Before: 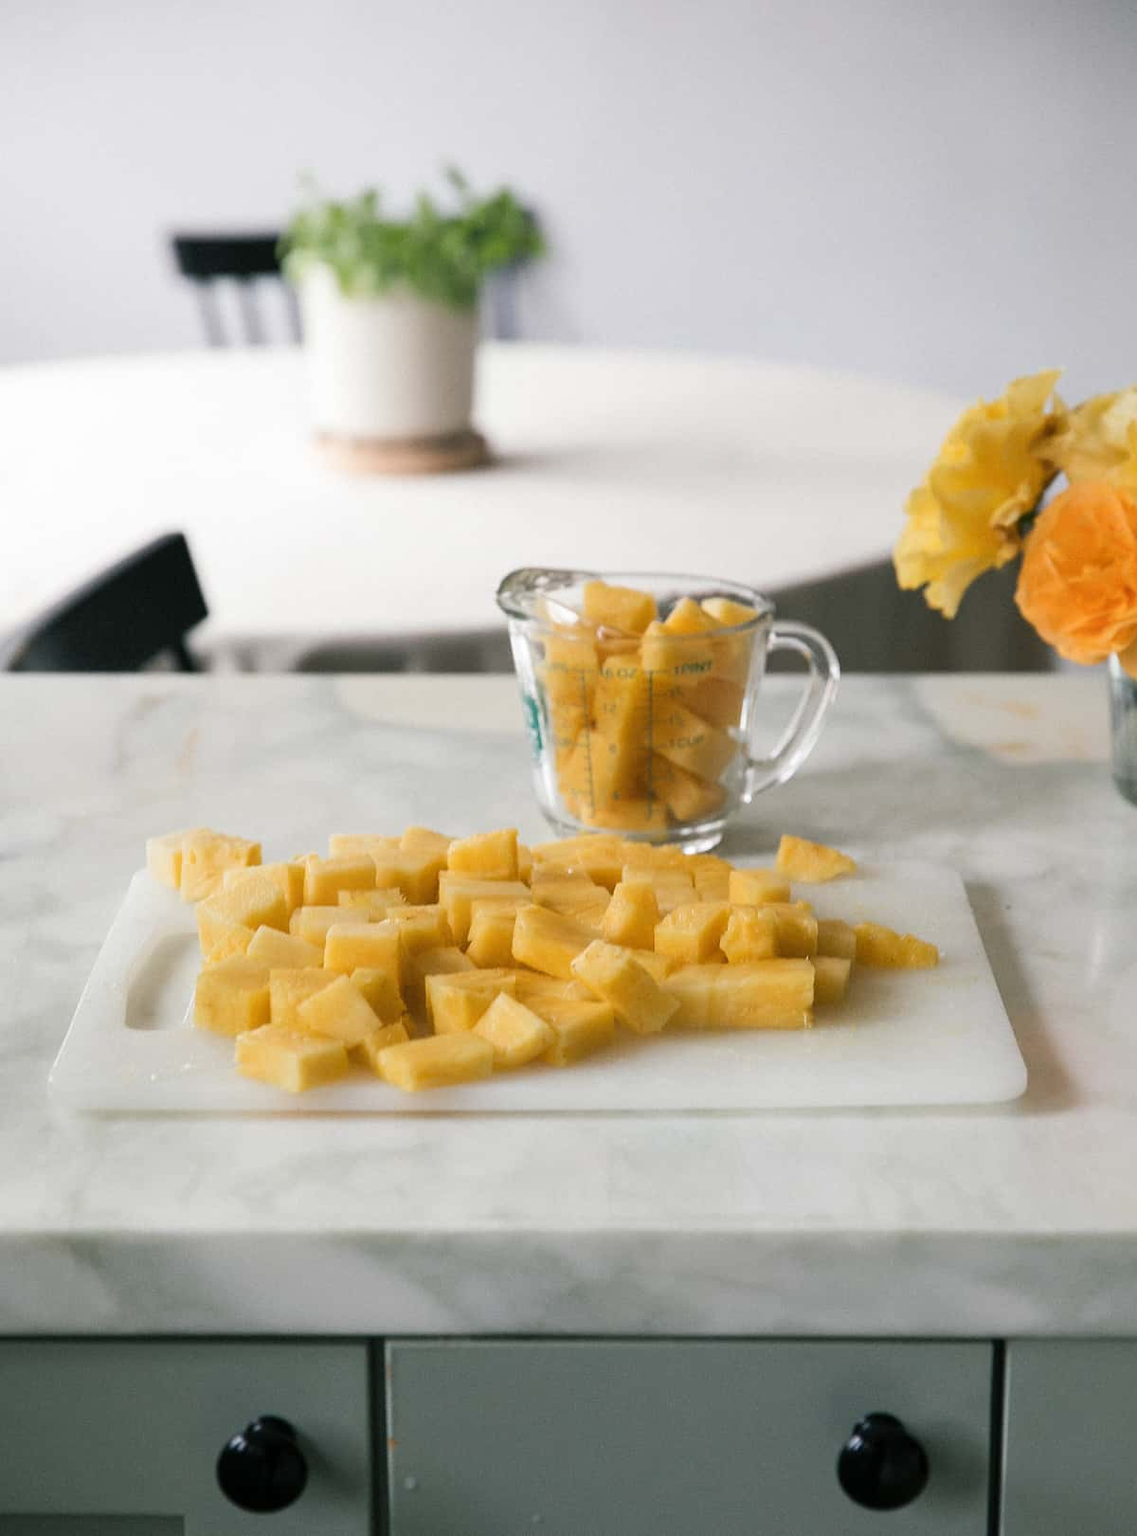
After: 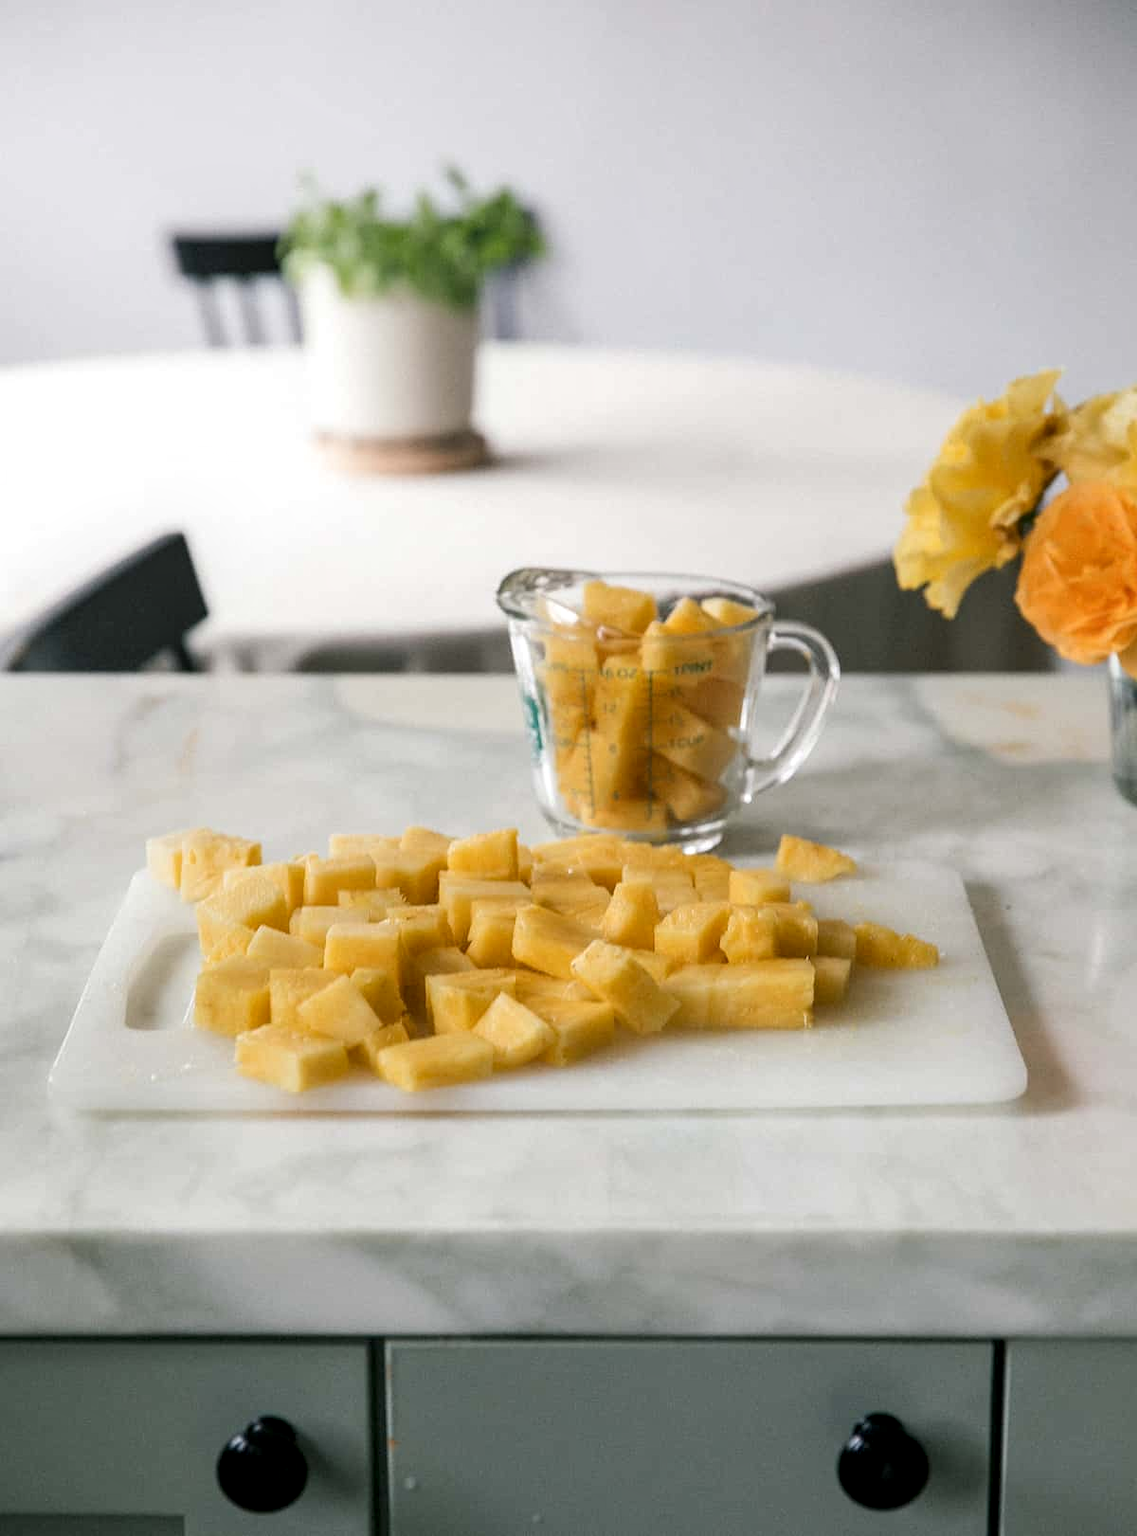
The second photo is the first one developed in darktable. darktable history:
levels: mode automatic, levels [0.018, 0.493, 1]
local contrast: on, module defaults
